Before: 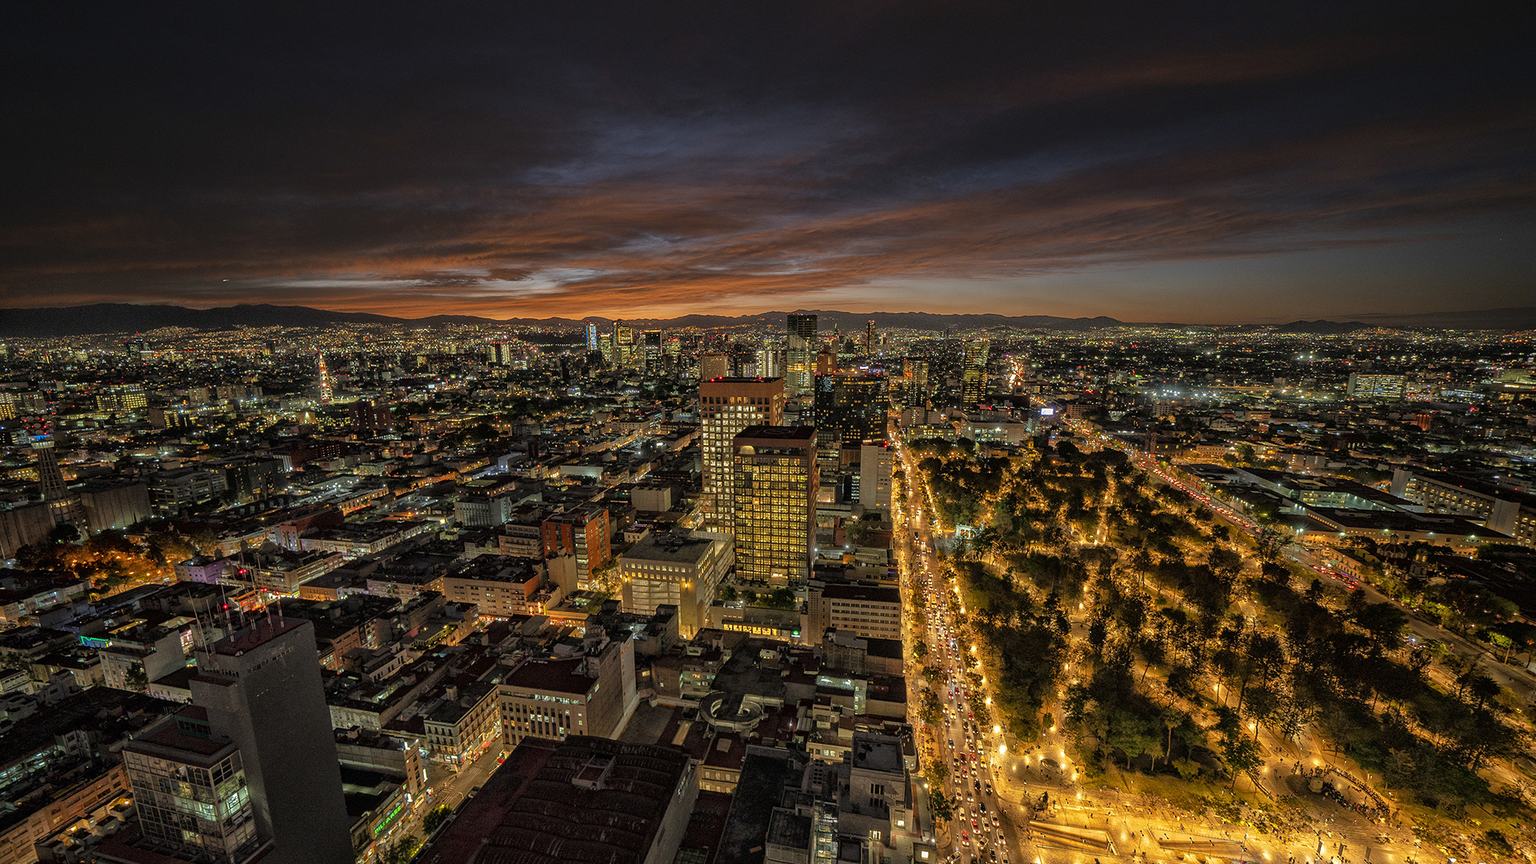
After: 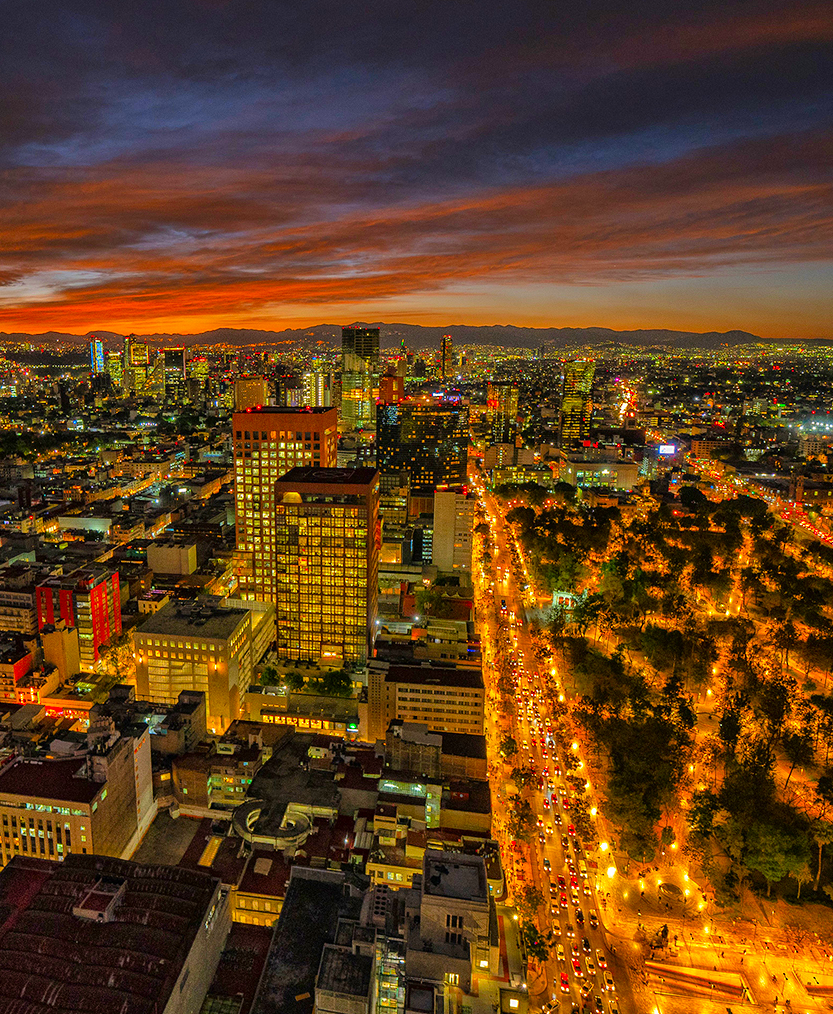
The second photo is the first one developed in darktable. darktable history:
crop: left 33.452%, top 6.025%, right 23.155%
shadows and highlights: radius 108.52, shadows 44.07, highlights -67.8, low approximation 0.01, soften with gaussian
color correction: saturation 2.15
